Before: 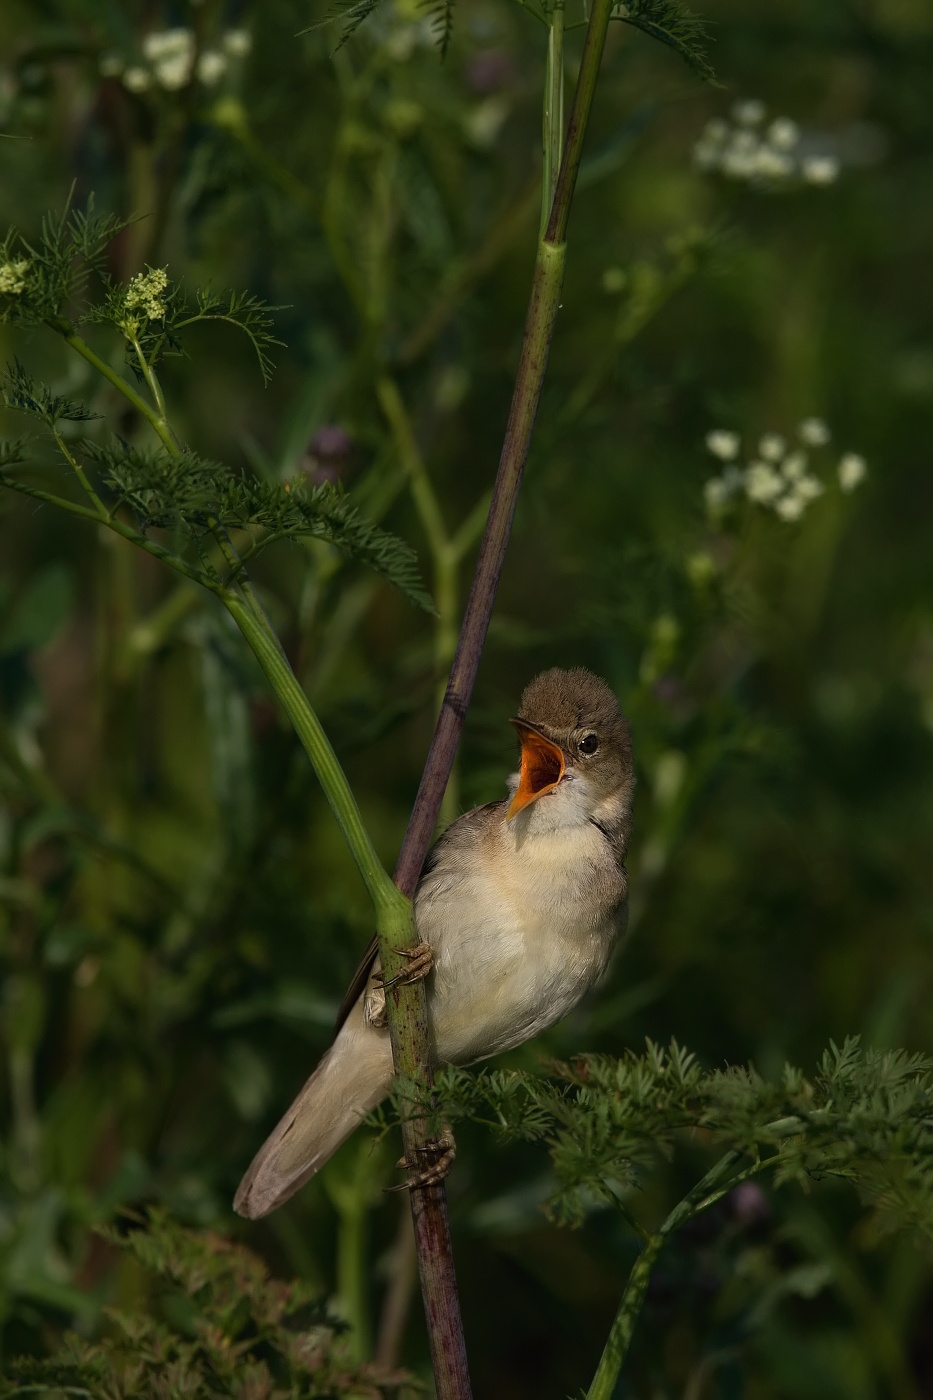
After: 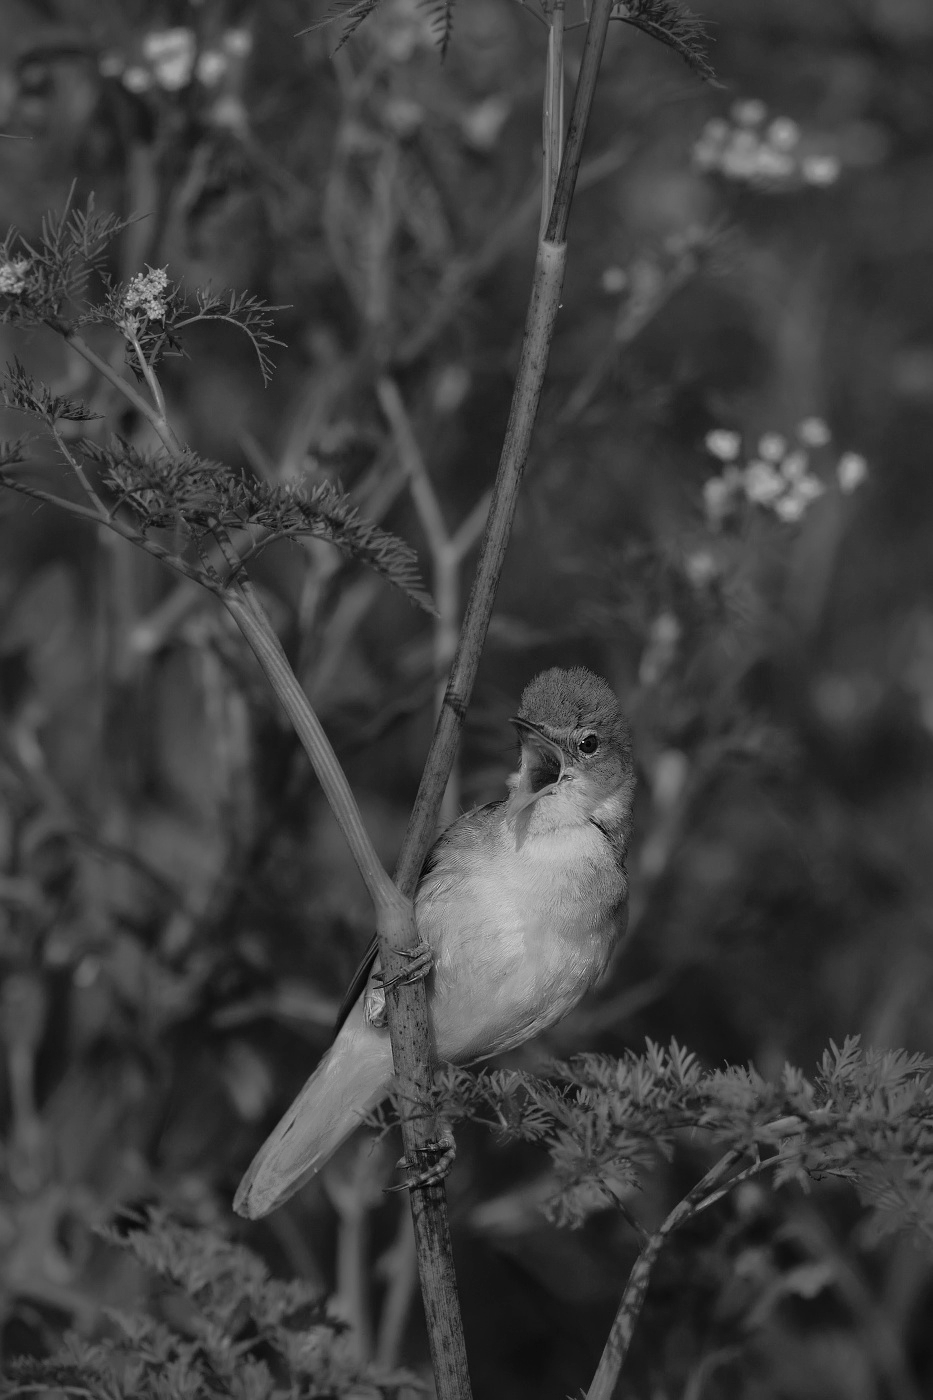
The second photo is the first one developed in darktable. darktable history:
white balance: red 1.127, blue 0.943
monochrome: on, module defaults
shadows and highlights: on, module defaults
